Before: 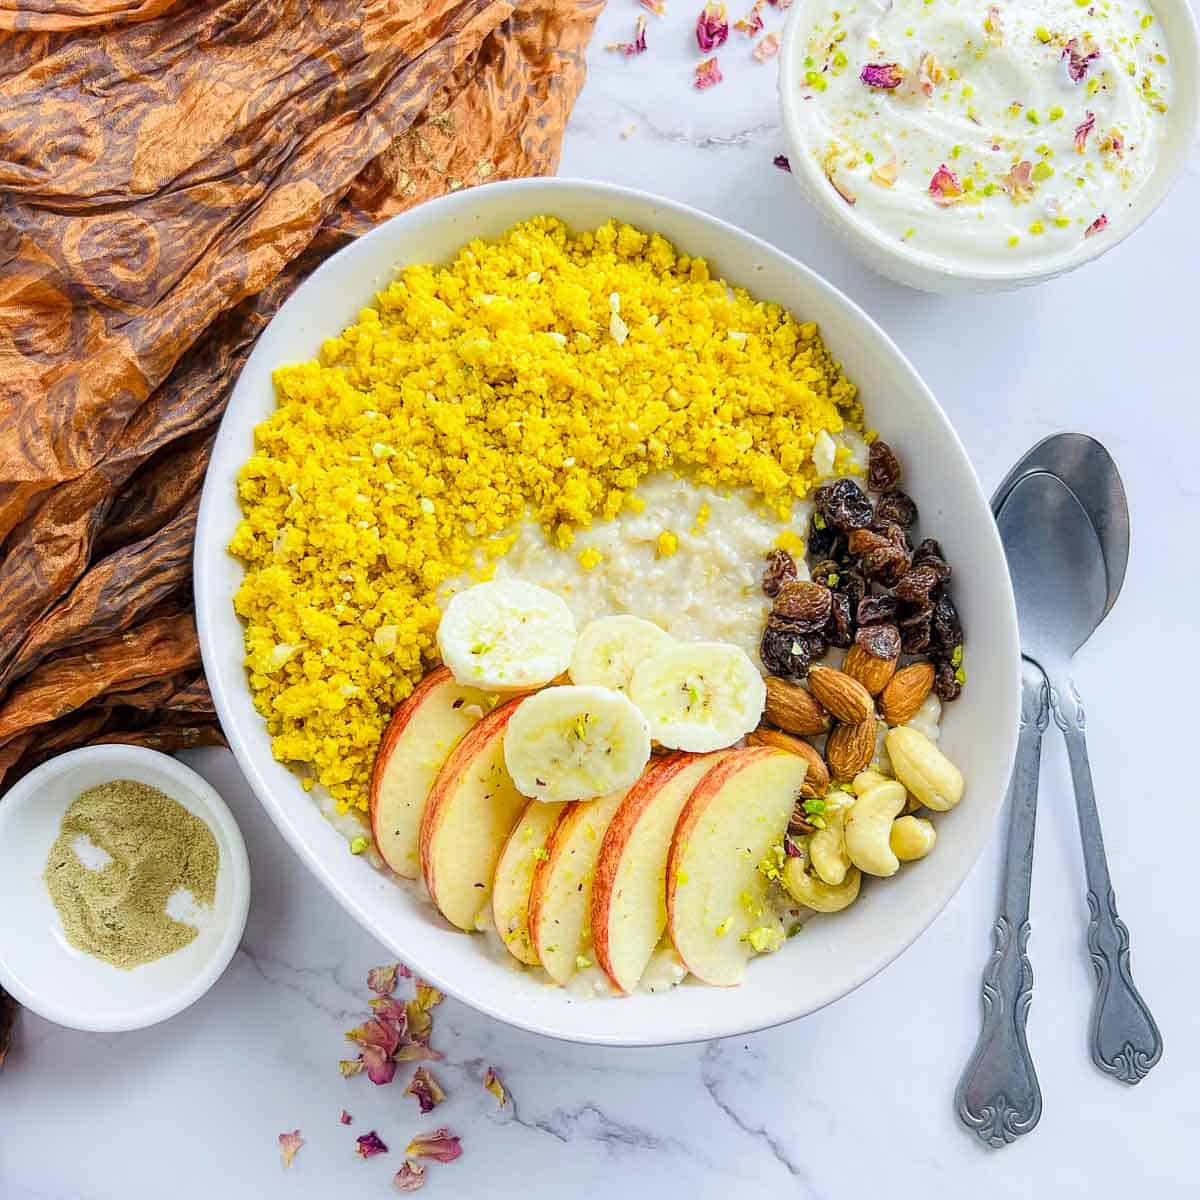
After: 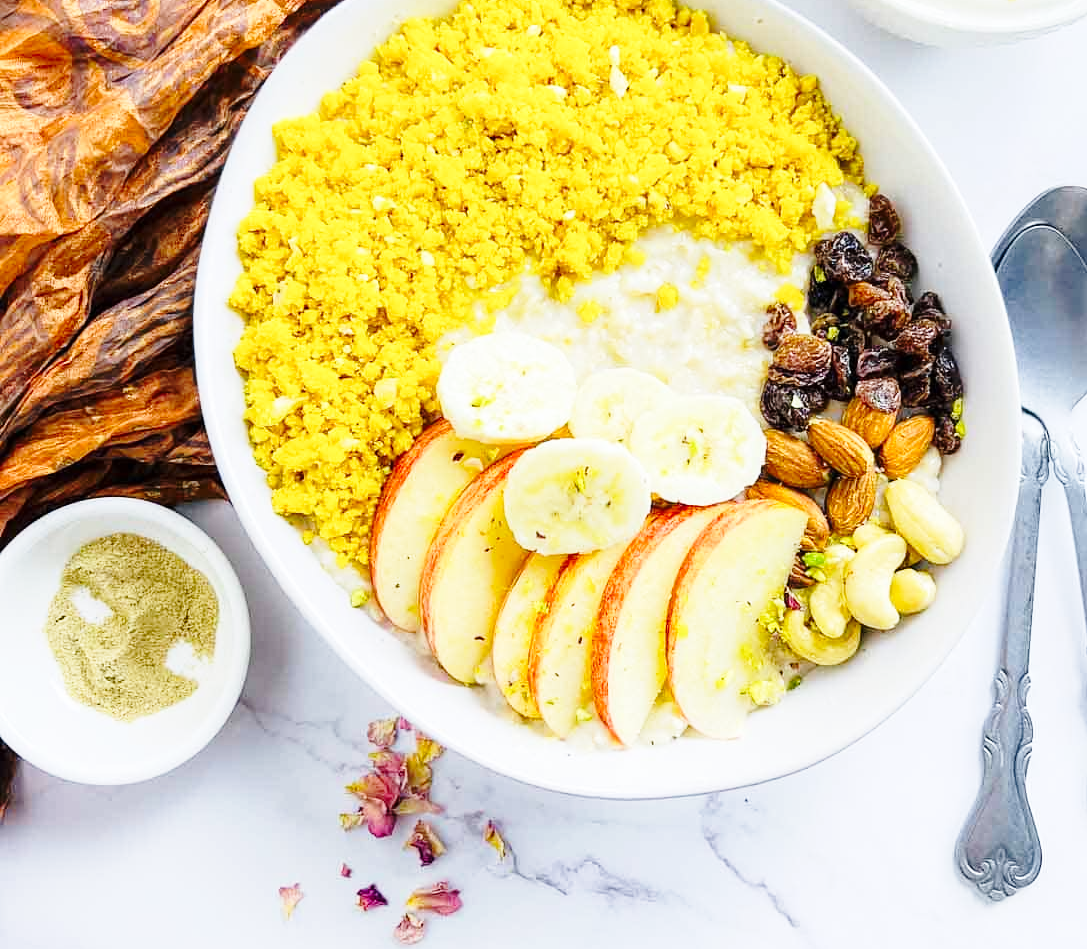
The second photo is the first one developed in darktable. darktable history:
crop: top 20.659%, right 9.359%, bottom 0.213%
base curve: curves: ch0 [(0, 0) (0.028, 0.03) (0.121, 0.232) (0.46, 0.748) (0.859, 0.968) (1, 1)], preserve colors none
